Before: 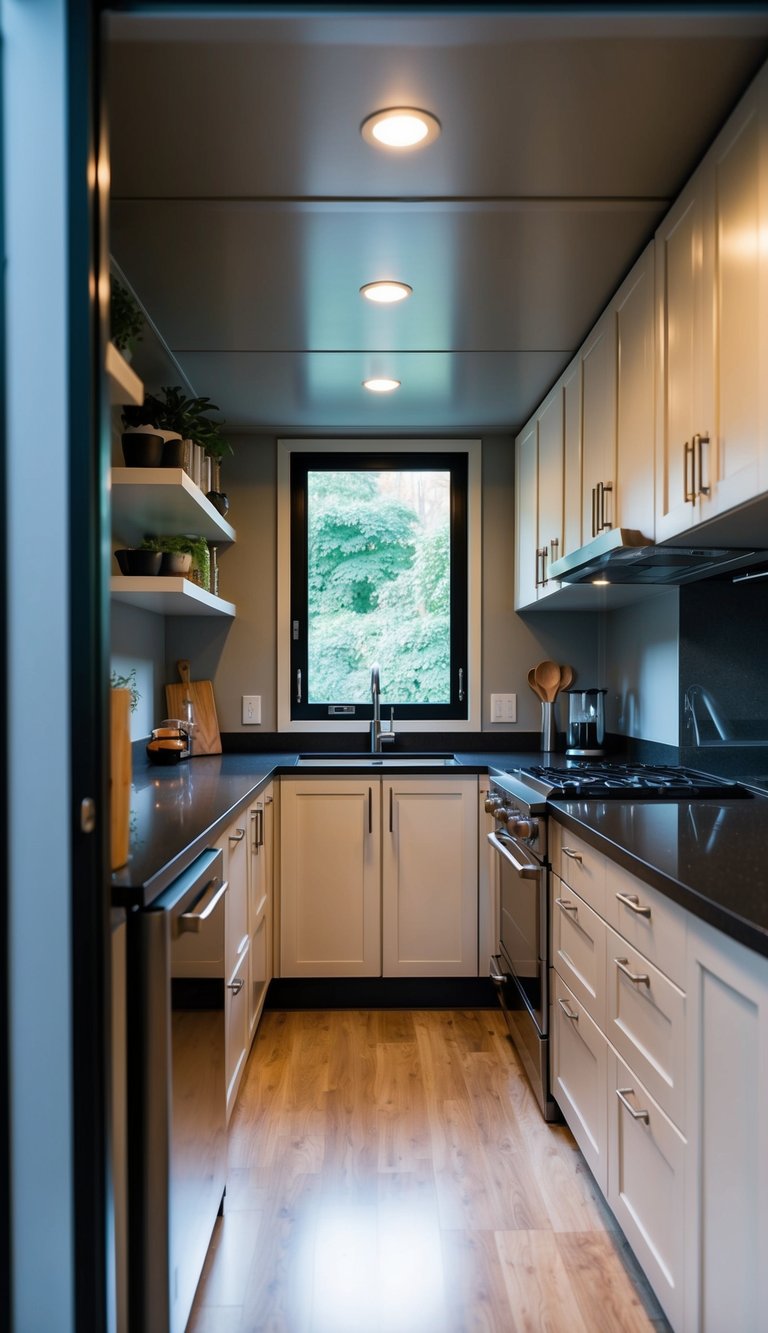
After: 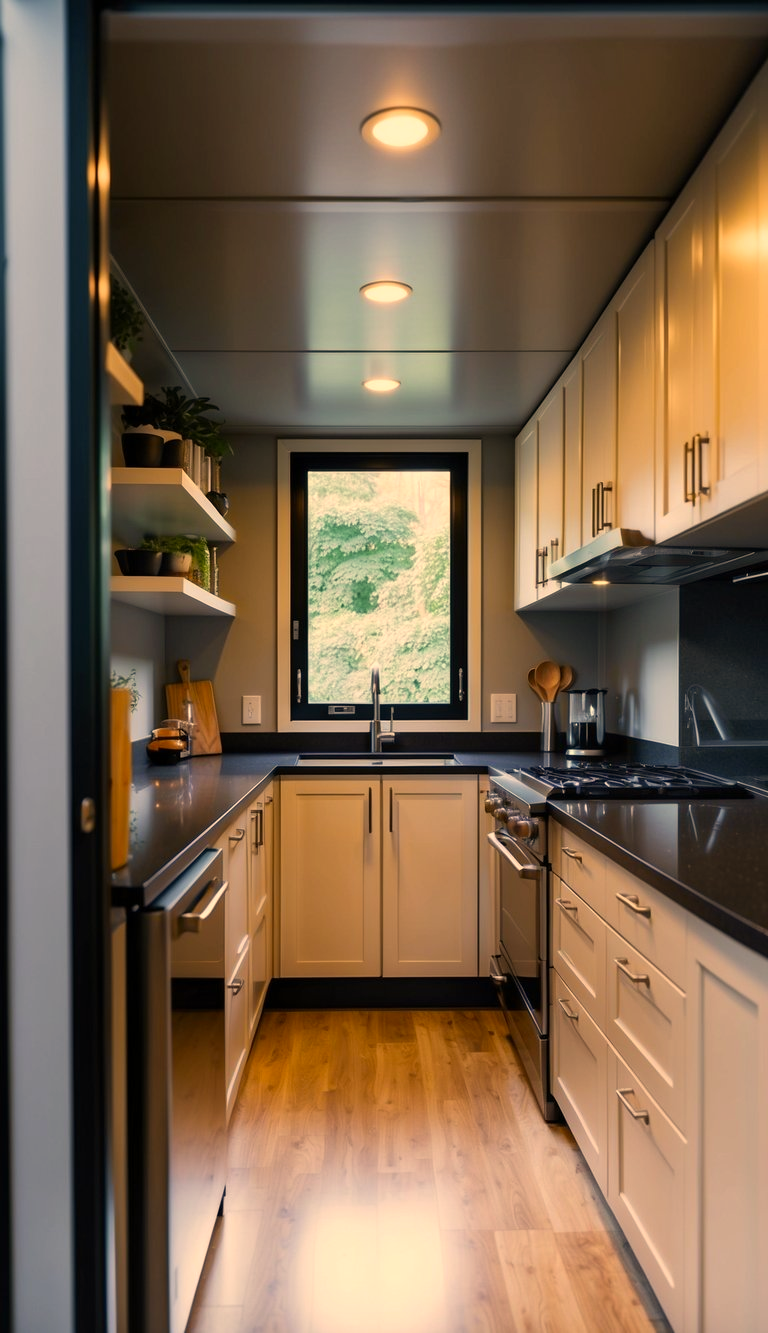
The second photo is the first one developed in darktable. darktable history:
color correction: highlights a* 14.9, highlights b* 31.21
